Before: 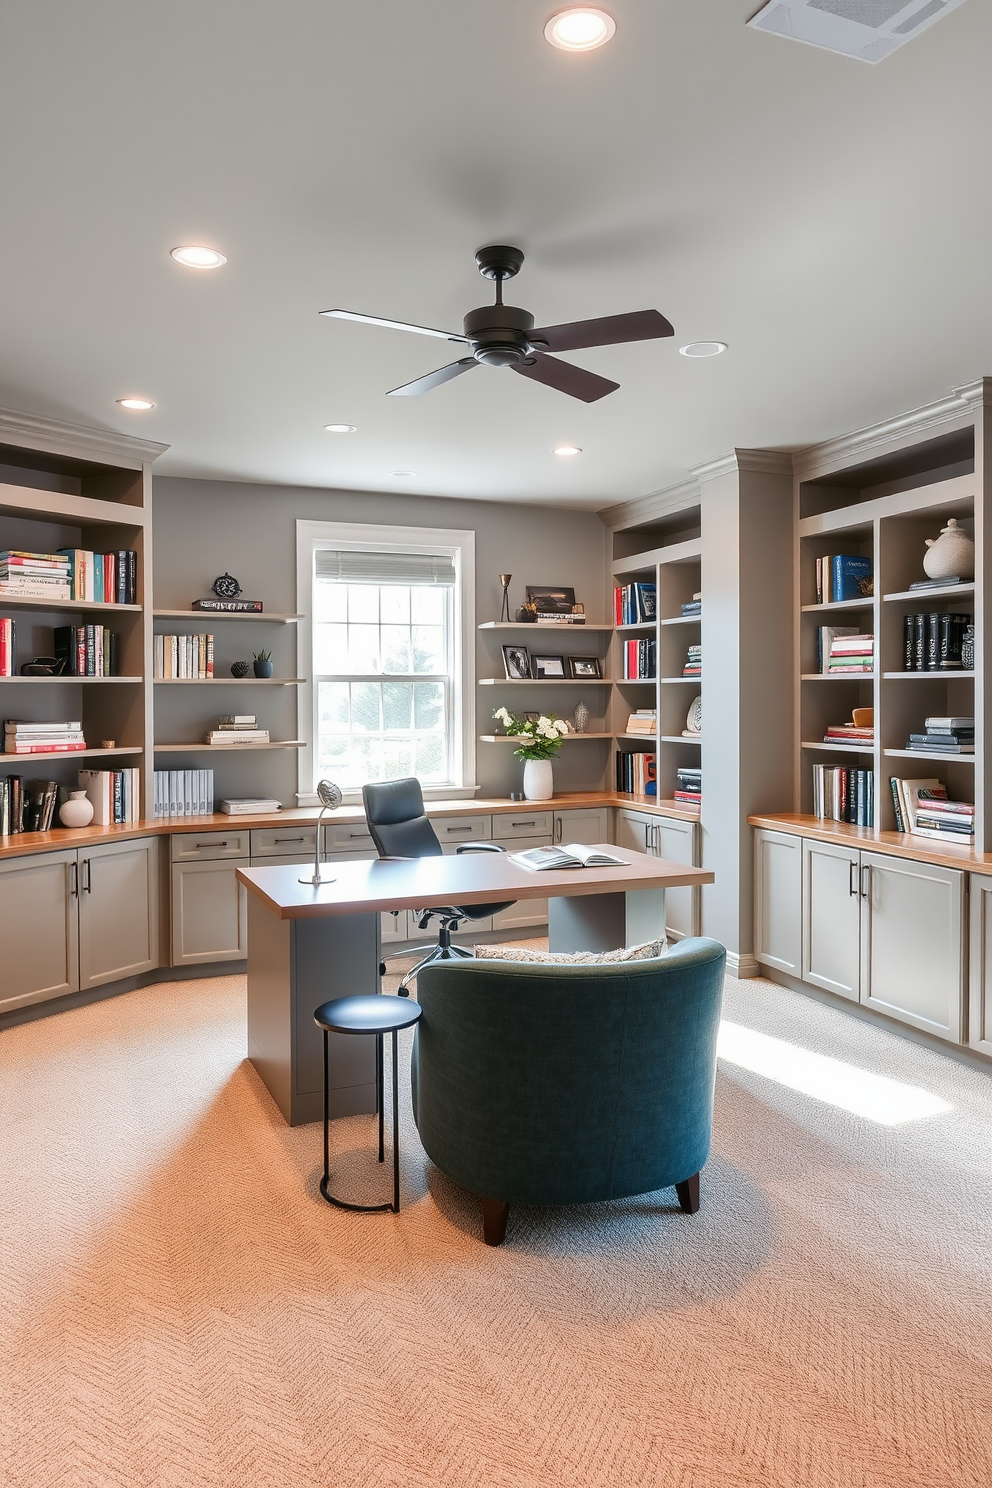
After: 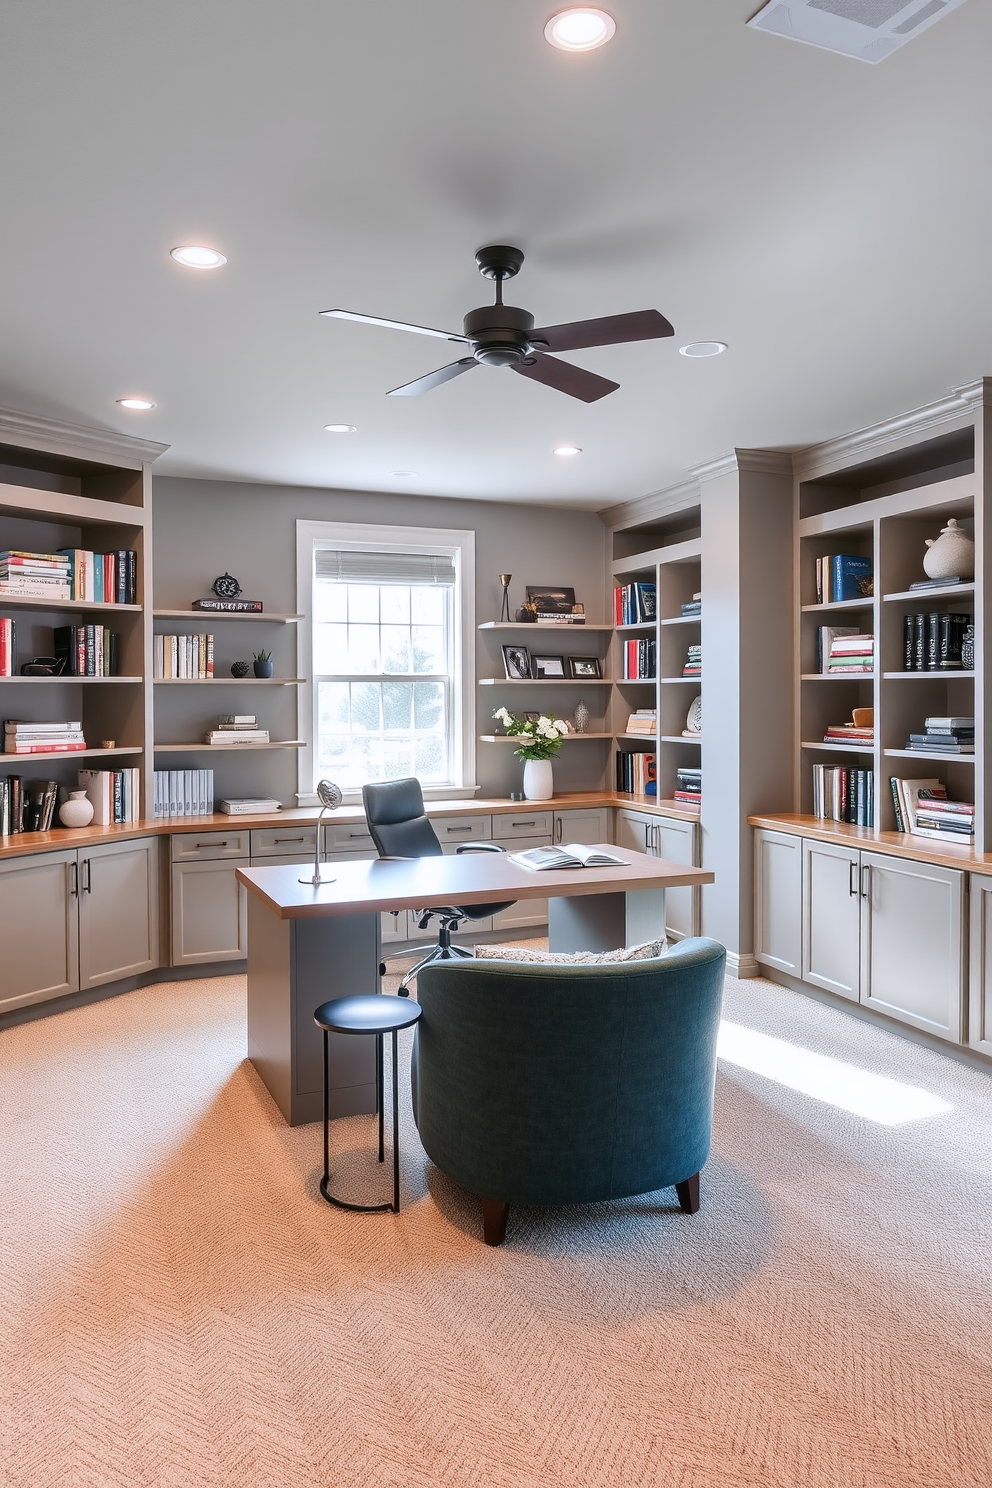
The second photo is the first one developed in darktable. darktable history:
contrast brightness saturation: saturation -0.057
color correction: highlights b* 2.92
color calibration: illuminant as shot in camera, x 0.358, y 0.373, temperature 4628.91 K, clip negative RGB from gamut false
